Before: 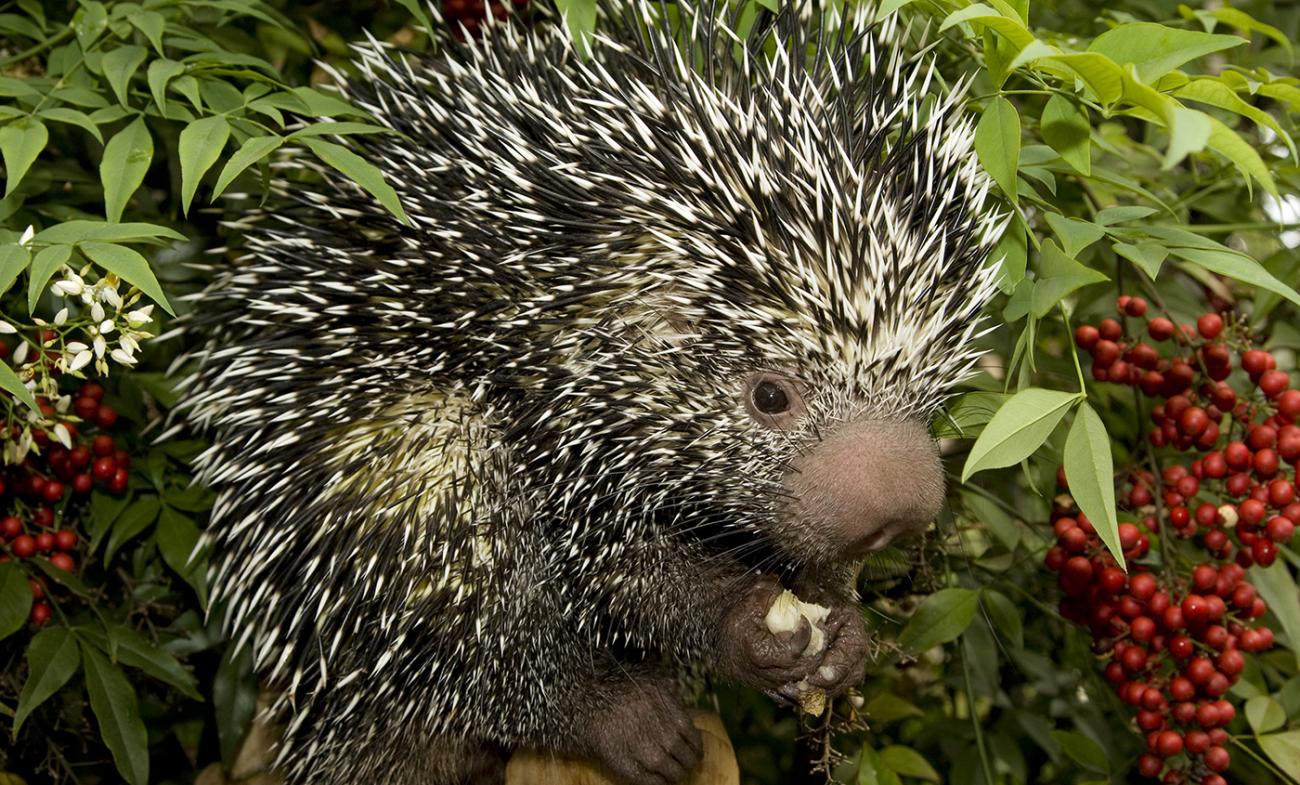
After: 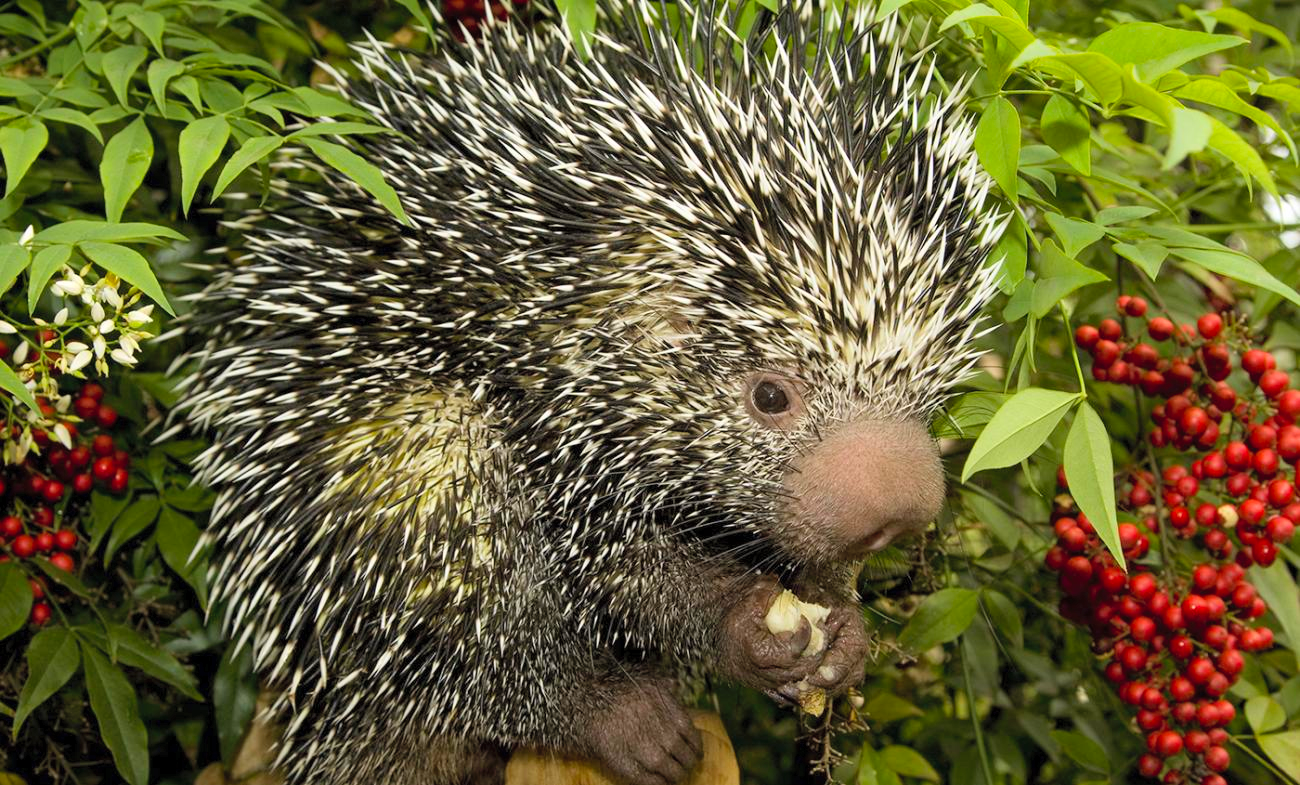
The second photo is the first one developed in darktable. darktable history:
contrast brightness saturation: contrast 0.068, brightness 0.175, saturation 0.412
